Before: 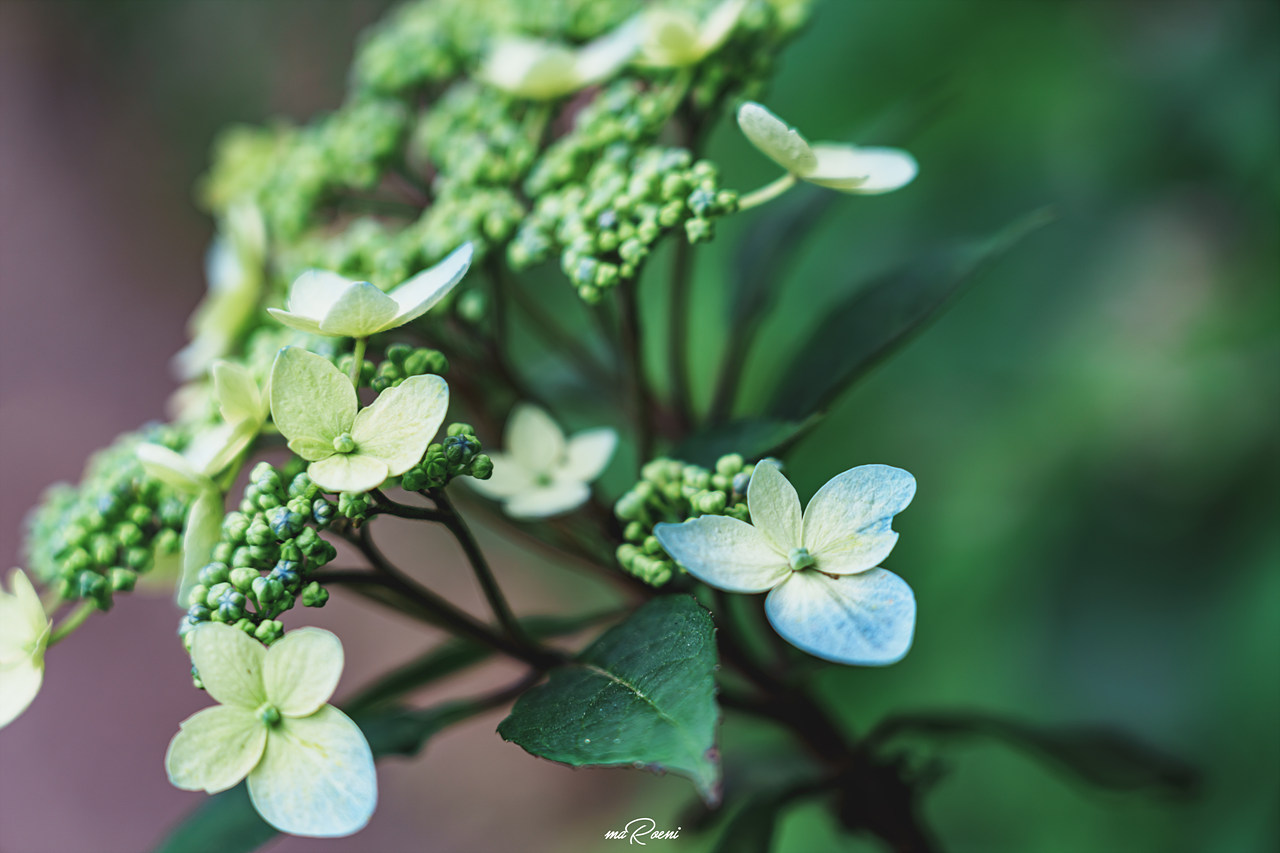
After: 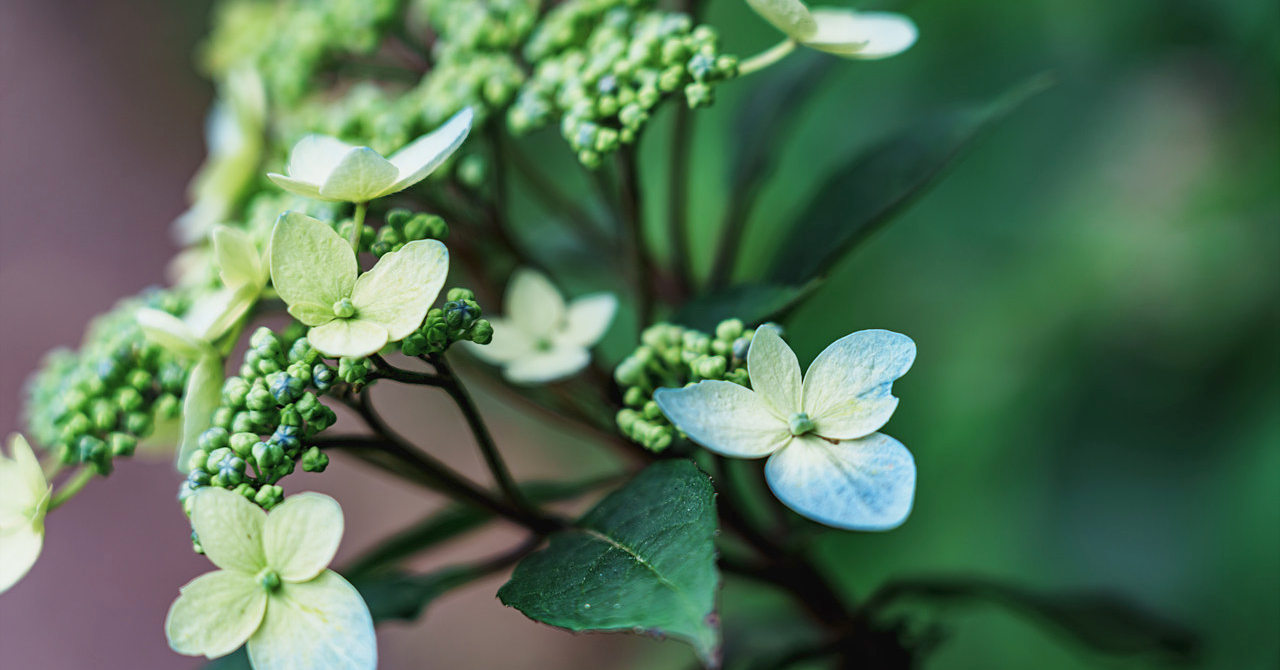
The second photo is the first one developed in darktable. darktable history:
exposure: black level correction 0.005, exposure 0.006 EV, compensate highlight preservation false
crop and rotate: top 15.937%, bottom 5.486%
